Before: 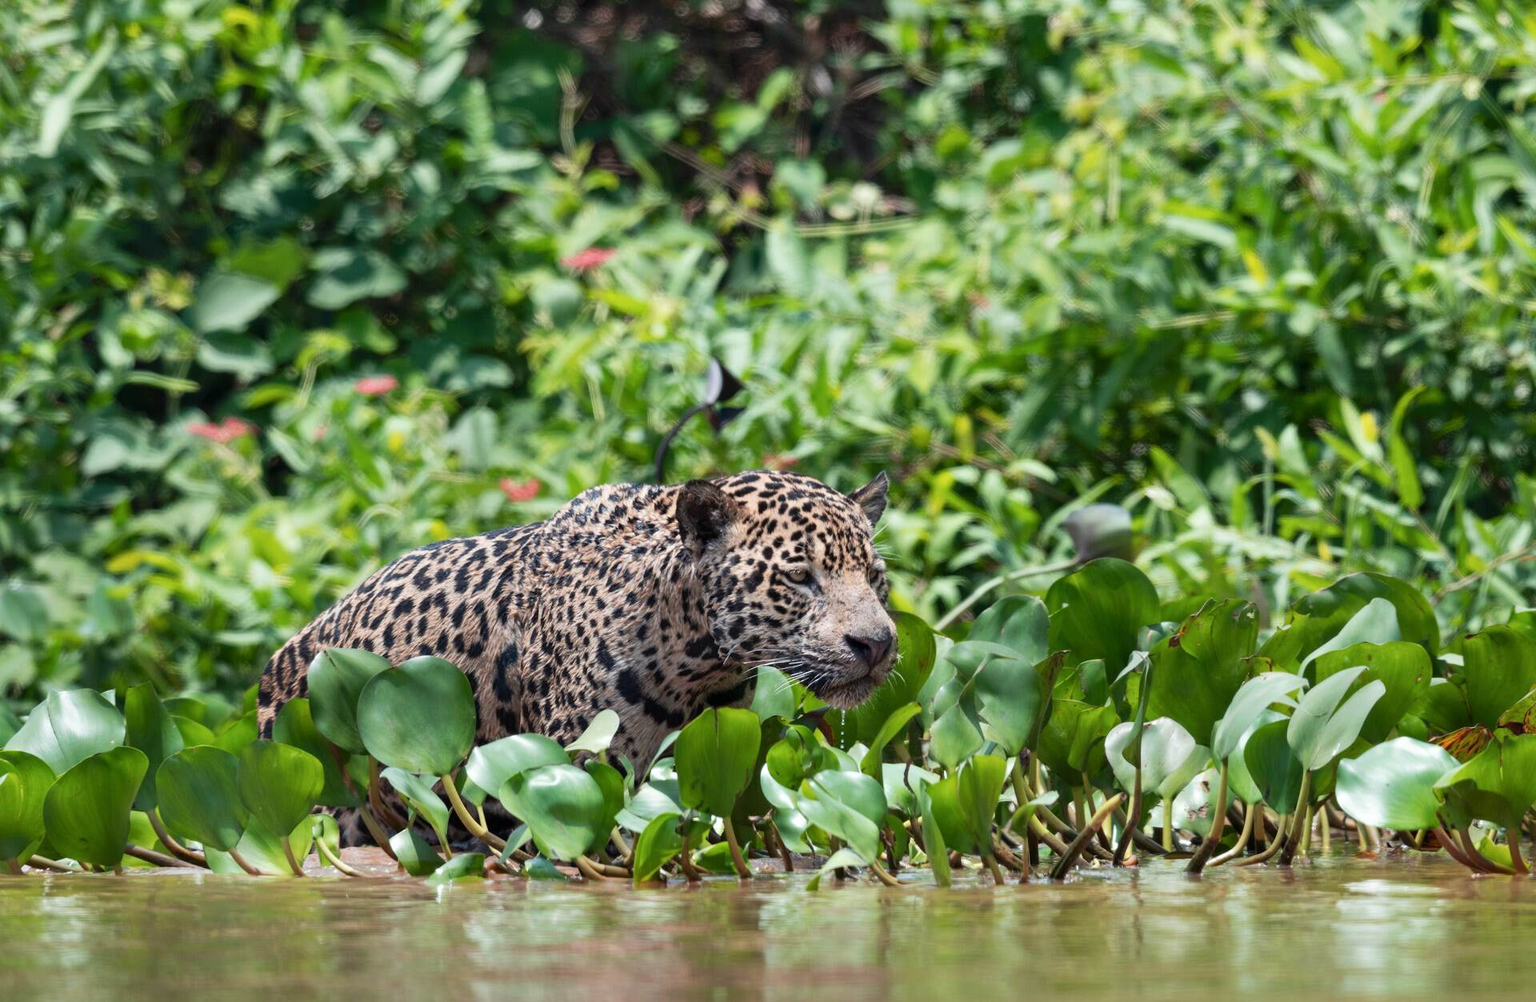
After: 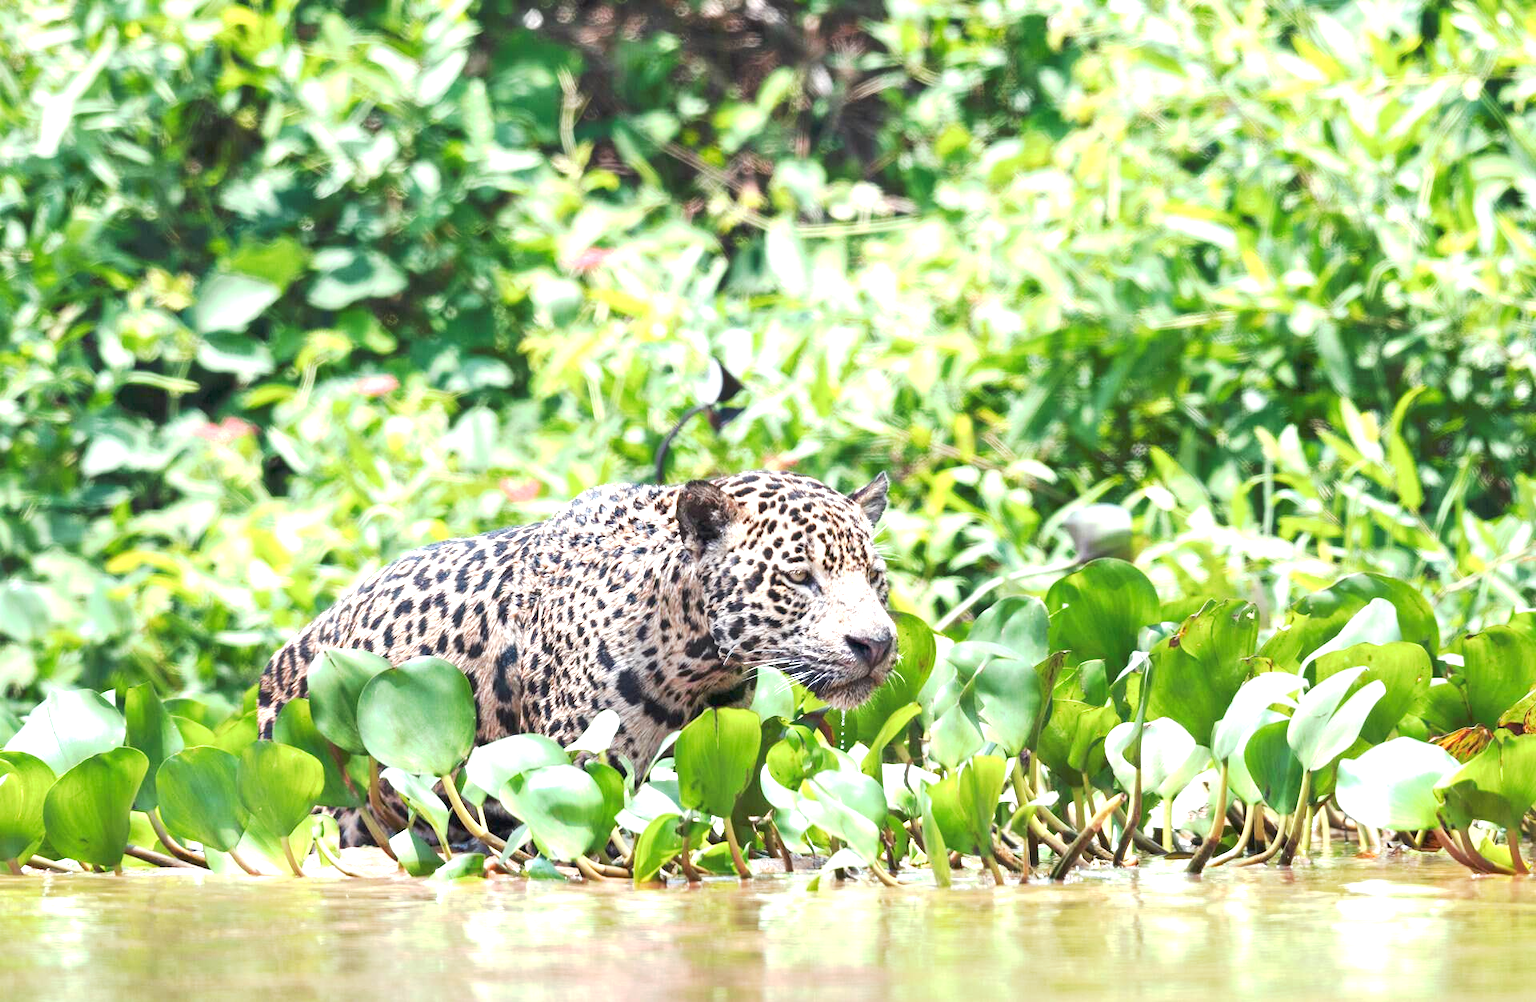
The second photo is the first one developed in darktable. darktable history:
tone curve: curves: ch0 [(0, 0) (0.003, 0.026) (0.011, 0.03) (0.025, 0.047) (0.044, 0.082) (0.069, 0.119) (0.1, 0.157) (0.136, 0.19) (0.177, 0.231) (0.224, 0.27) (0.277, 0.318) (0.335, 0.383) (0.399, 0.456) (0.468, 0.532) (0.543, 0.618) (0.623, 0.71) (0.709, 0.786) (0.801, 0.851) (0.898, 0.908) (1, 1)], preserve colors none
exposure: black level correction 0, exposure 1.45 EV, compensate exposure bias true, compensate highlight preservation false
